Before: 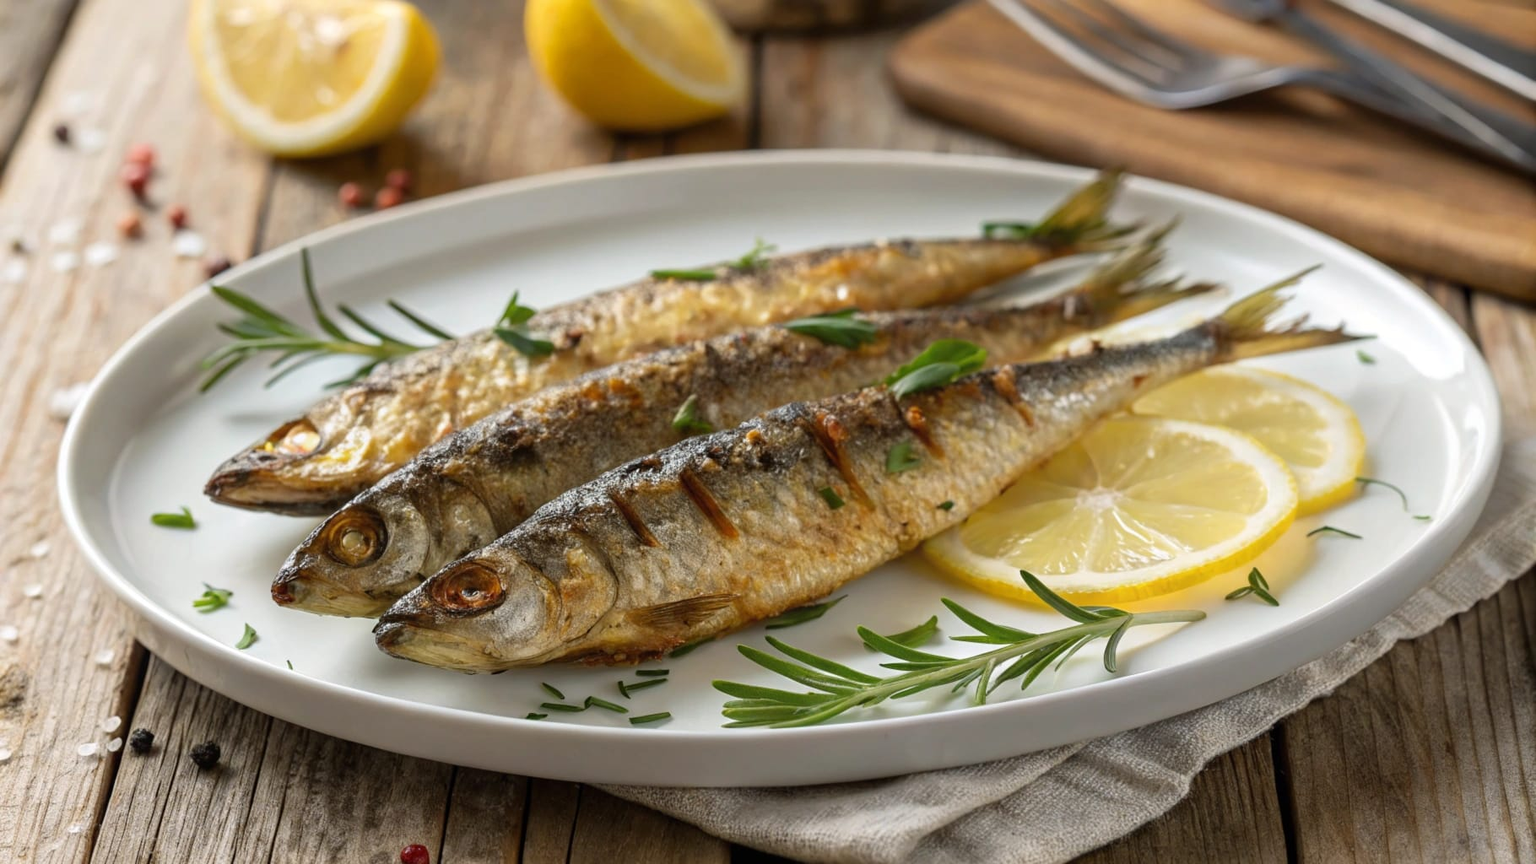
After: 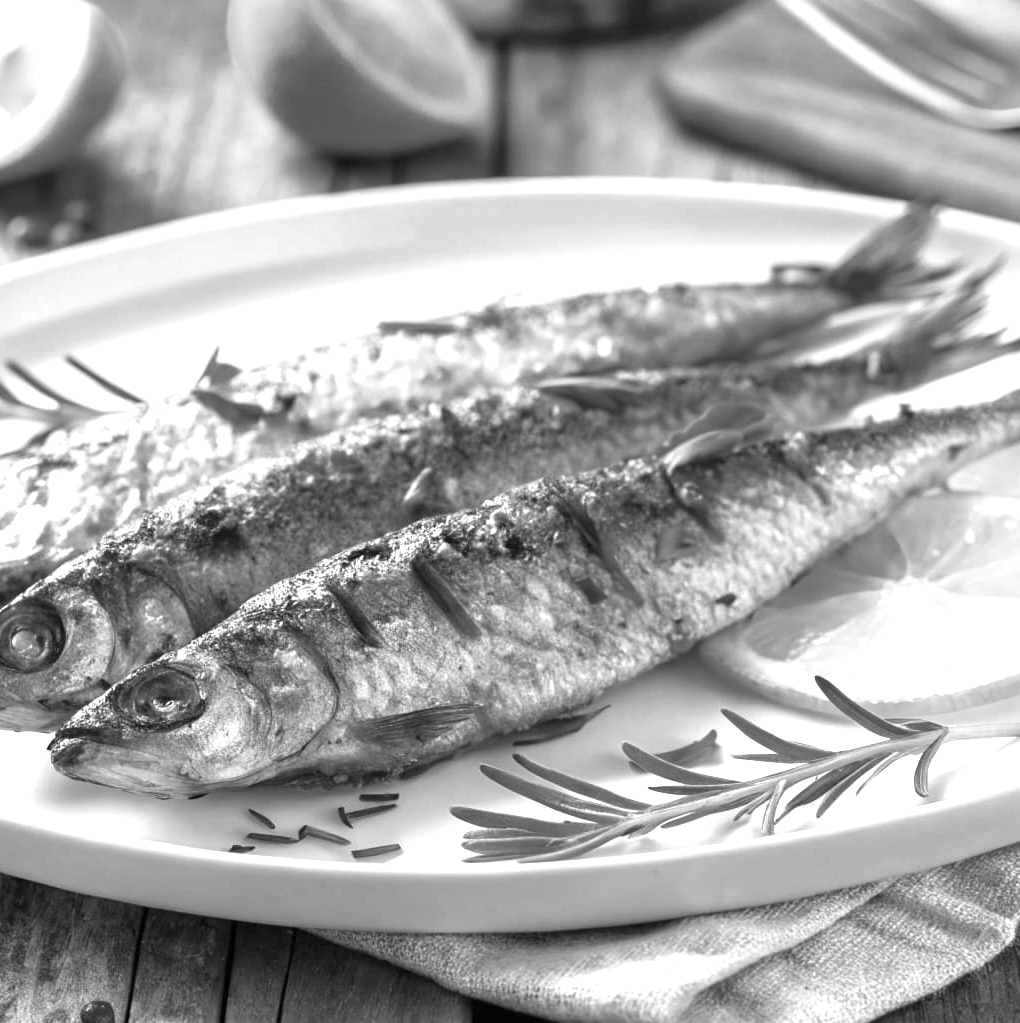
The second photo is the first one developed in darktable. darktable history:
exposure: exposure 1.25 EV, compensate exposure bias true, compensate highlight preservation false
rgb curve: mode RGB, independent channels
monochrome: a 0, b 0, size 0.5, highlights 0.57
crop: left 21.674%, right 22.086%
